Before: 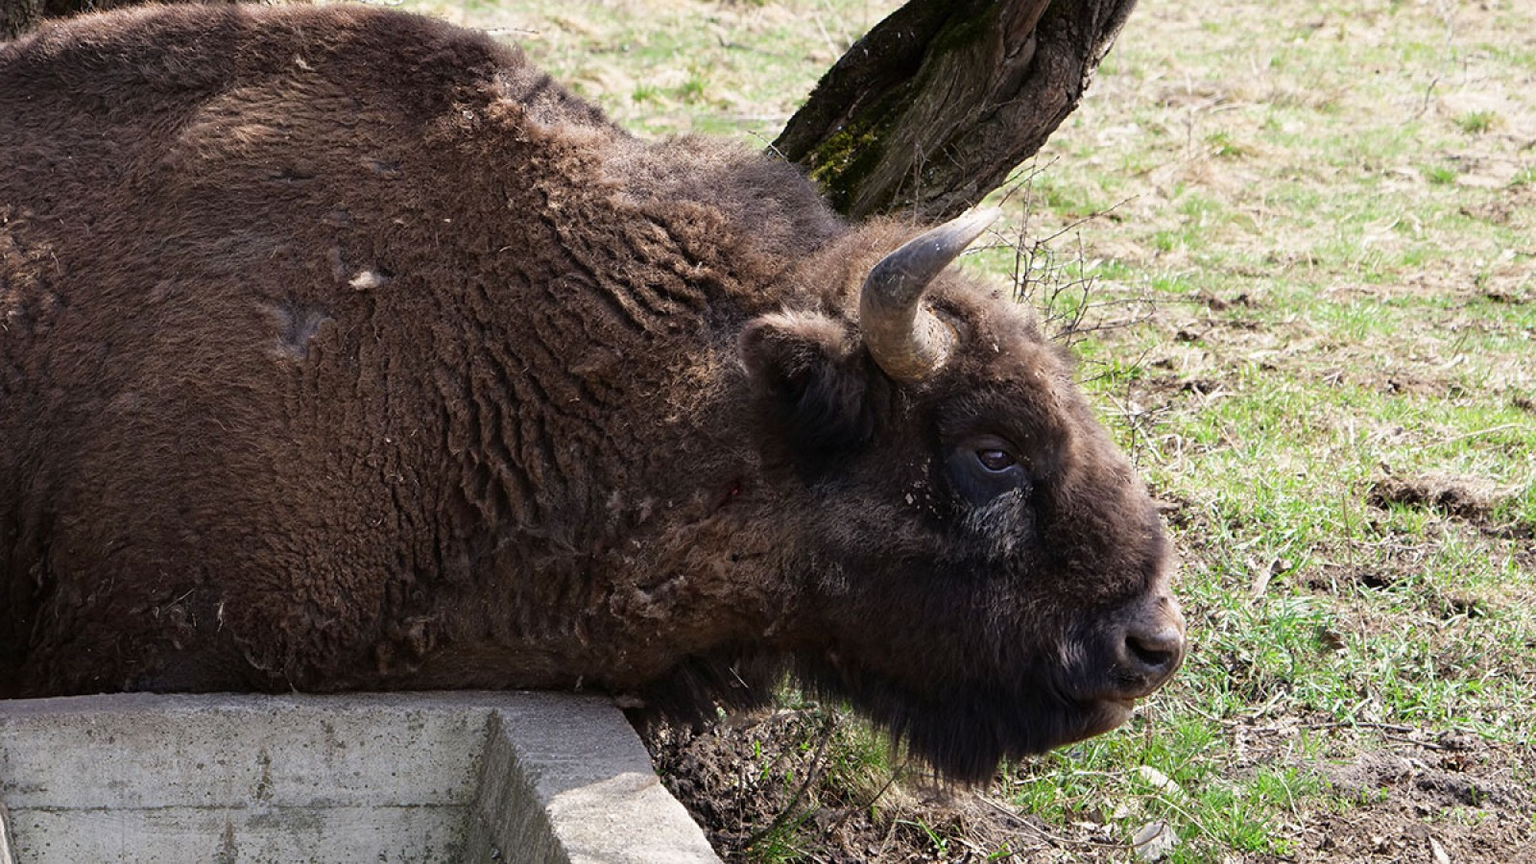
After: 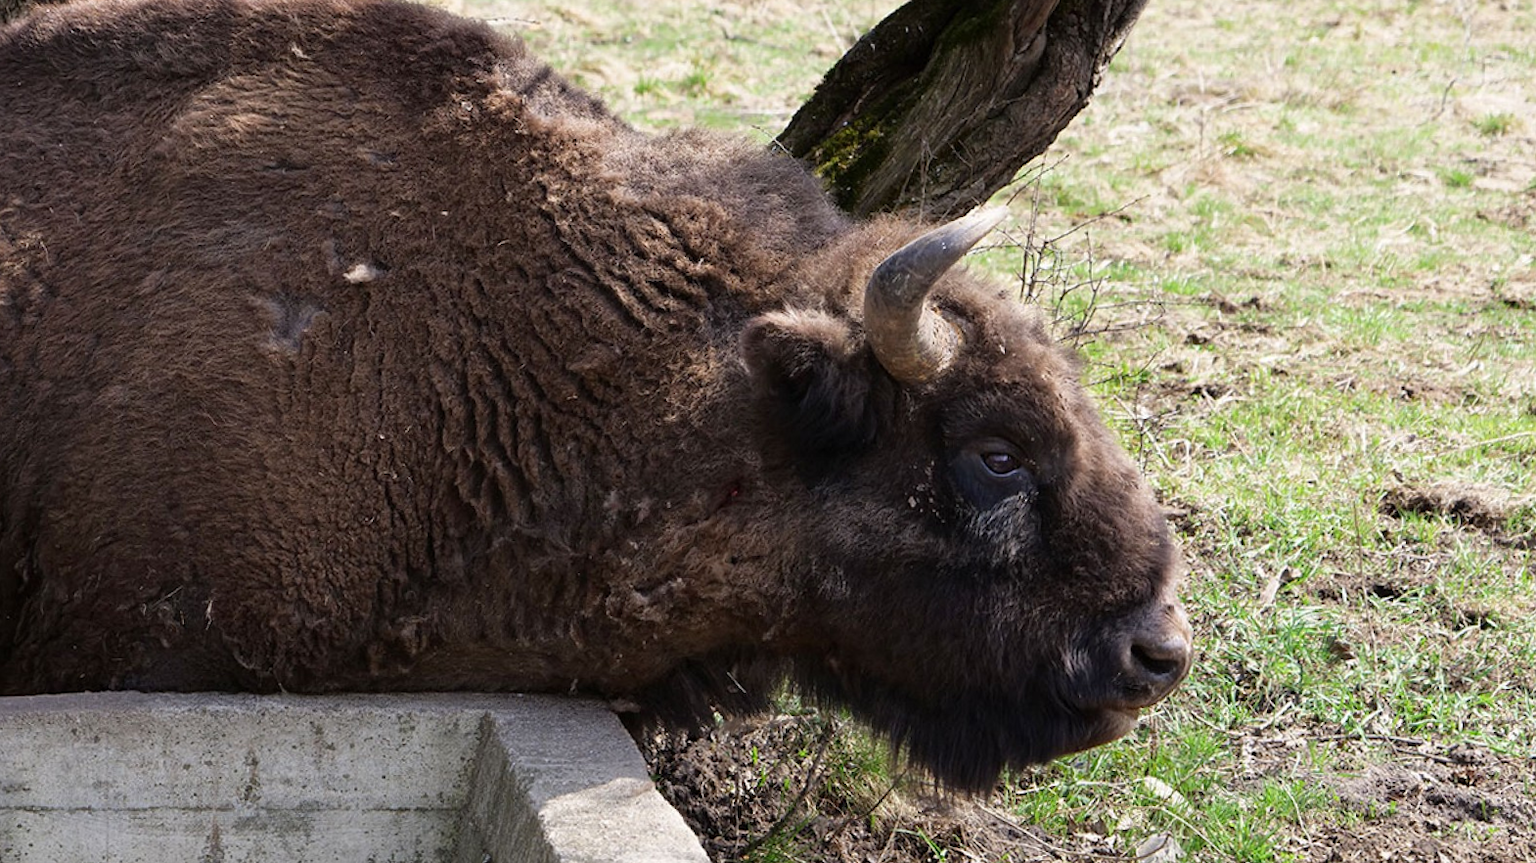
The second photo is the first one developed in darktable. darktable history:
crop and rotate: angle -0.61°
